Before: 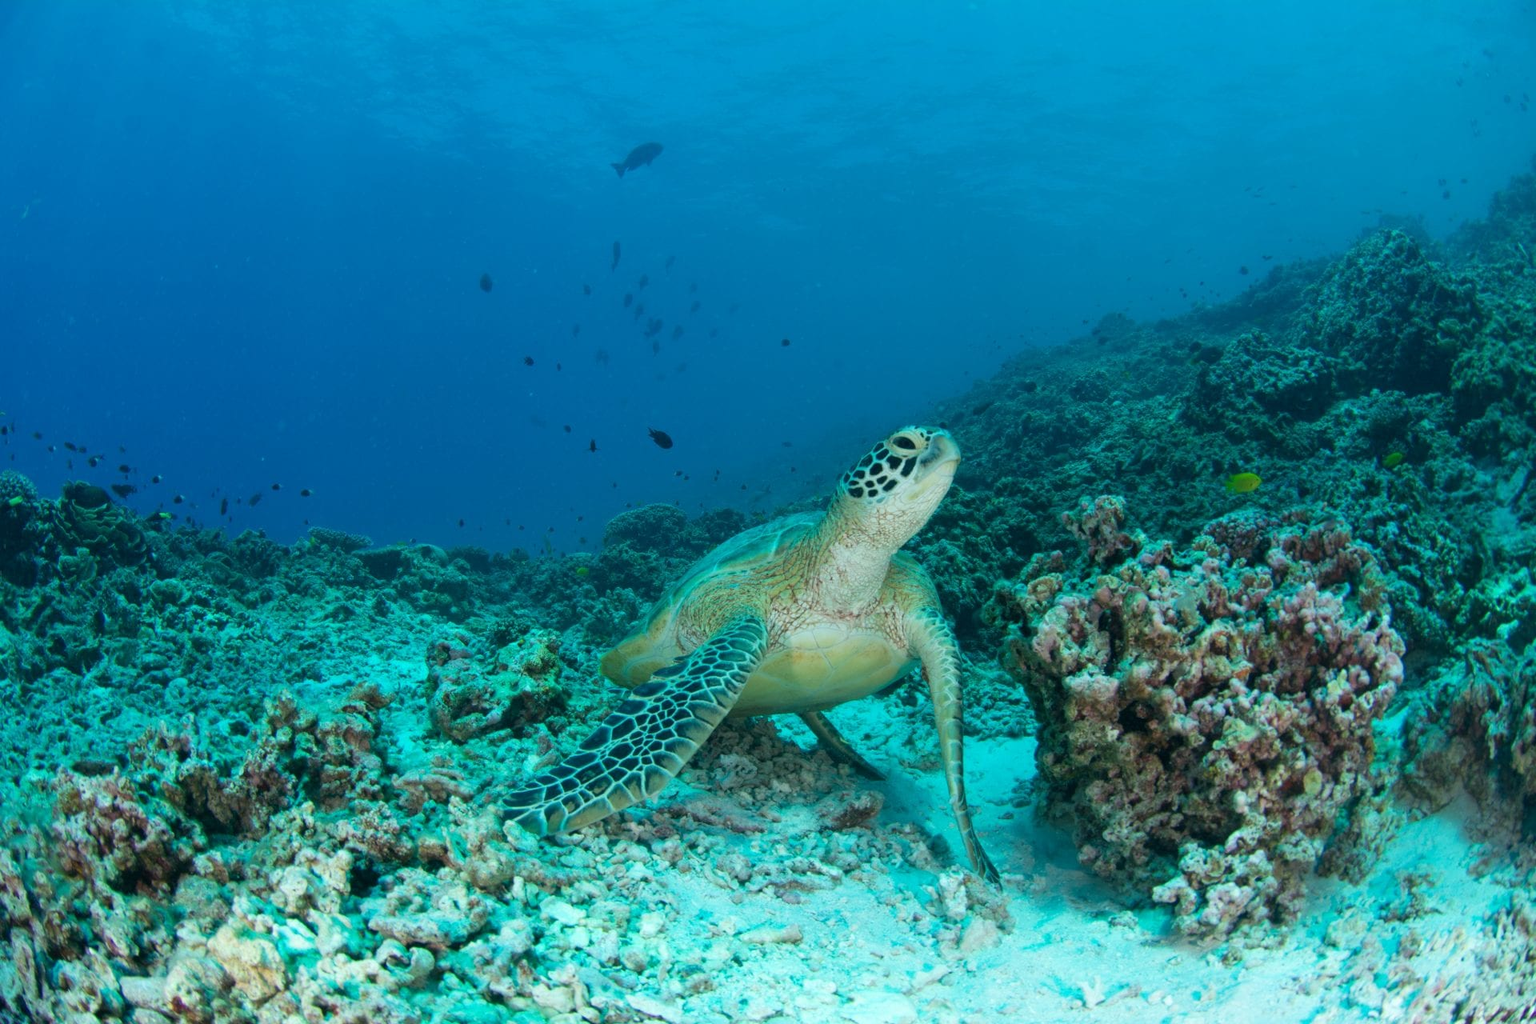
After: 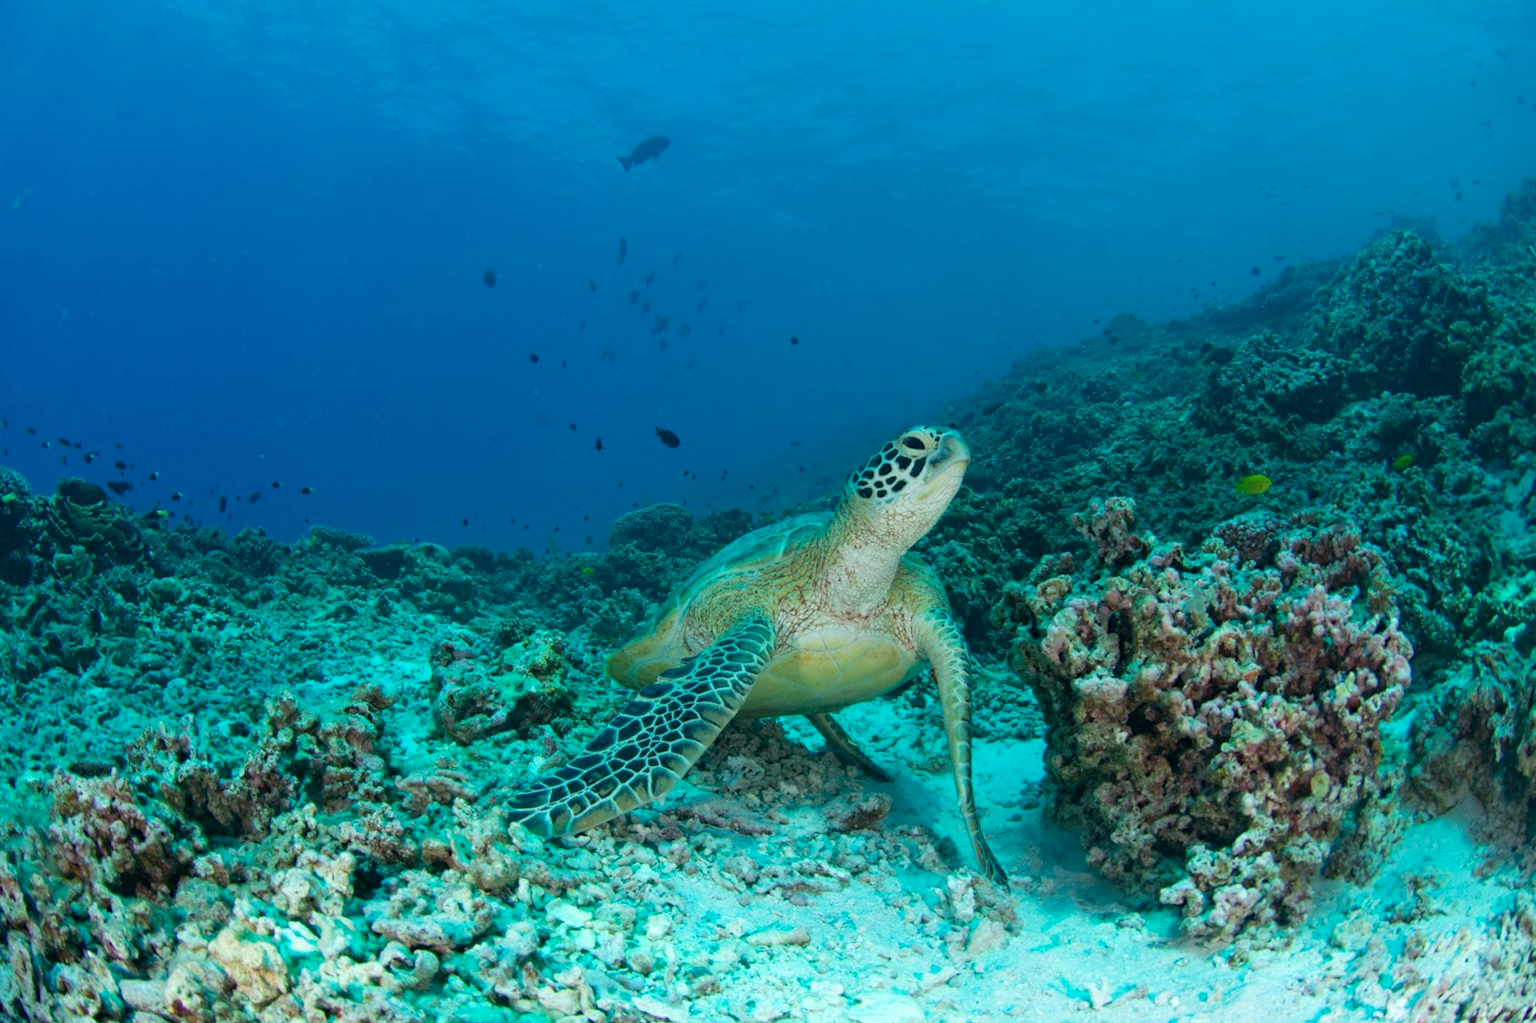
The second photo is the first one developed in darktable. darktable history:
rotate and perspective: rotation 0.174°, lens shift (vertical) 0.013, lens shift (horizontal) 0.019, shear 0.001, automatic cropping original format, crop left 0.007, crop right 0.991, crop top 0.016, crop bottom 0.997
haze removal: adaptive false
